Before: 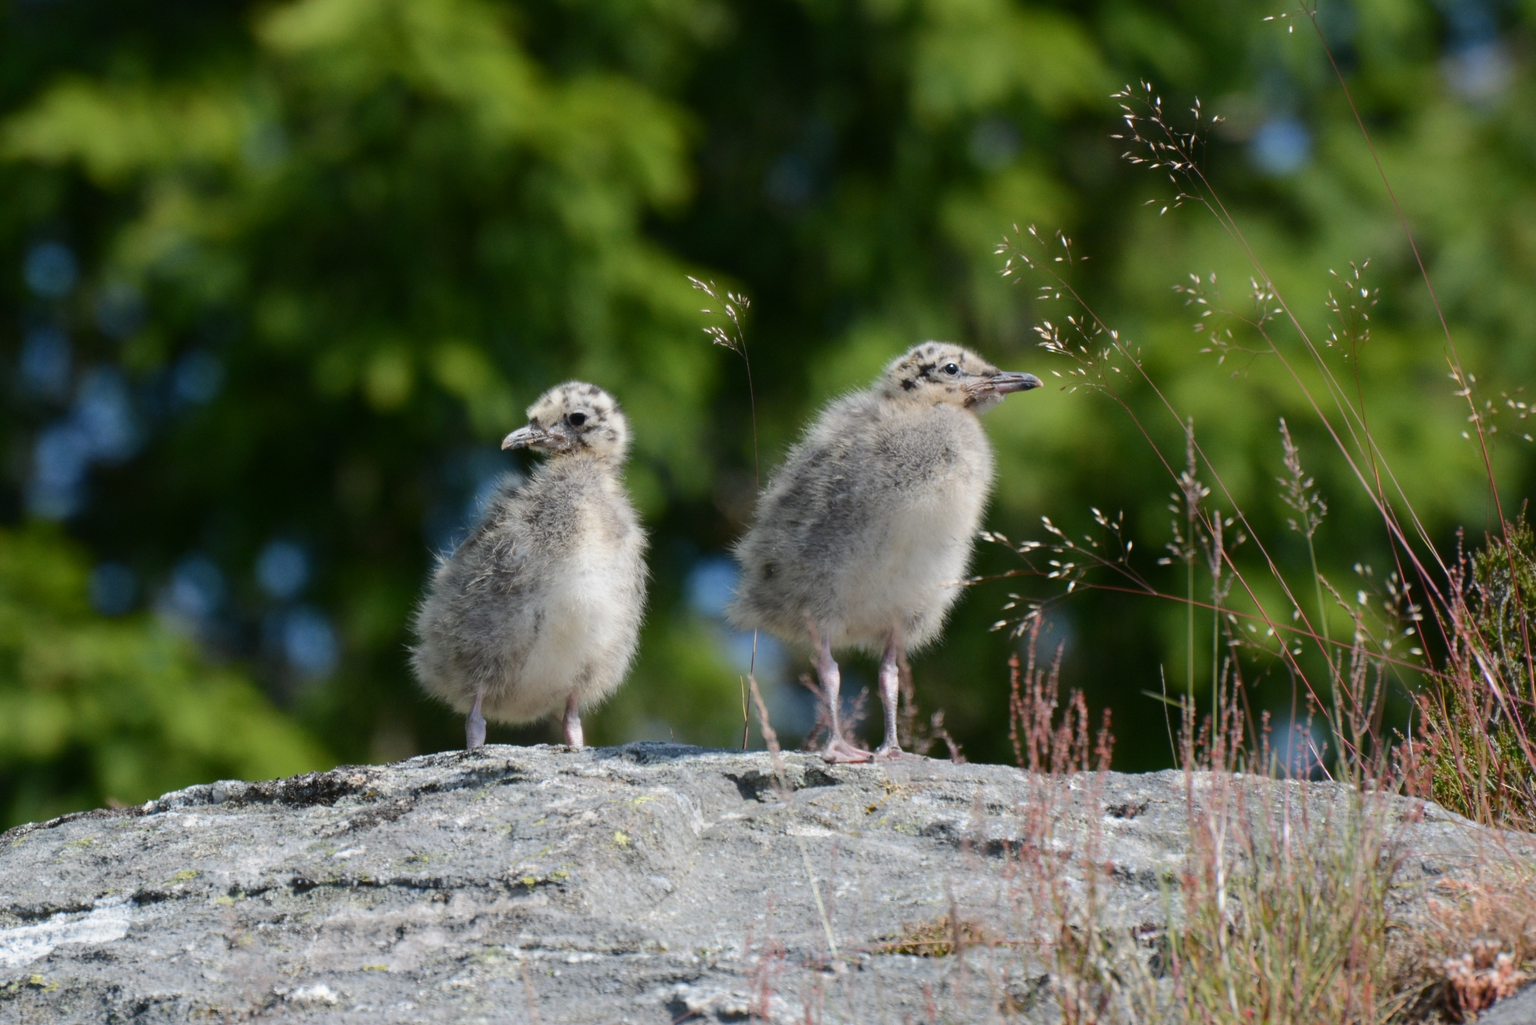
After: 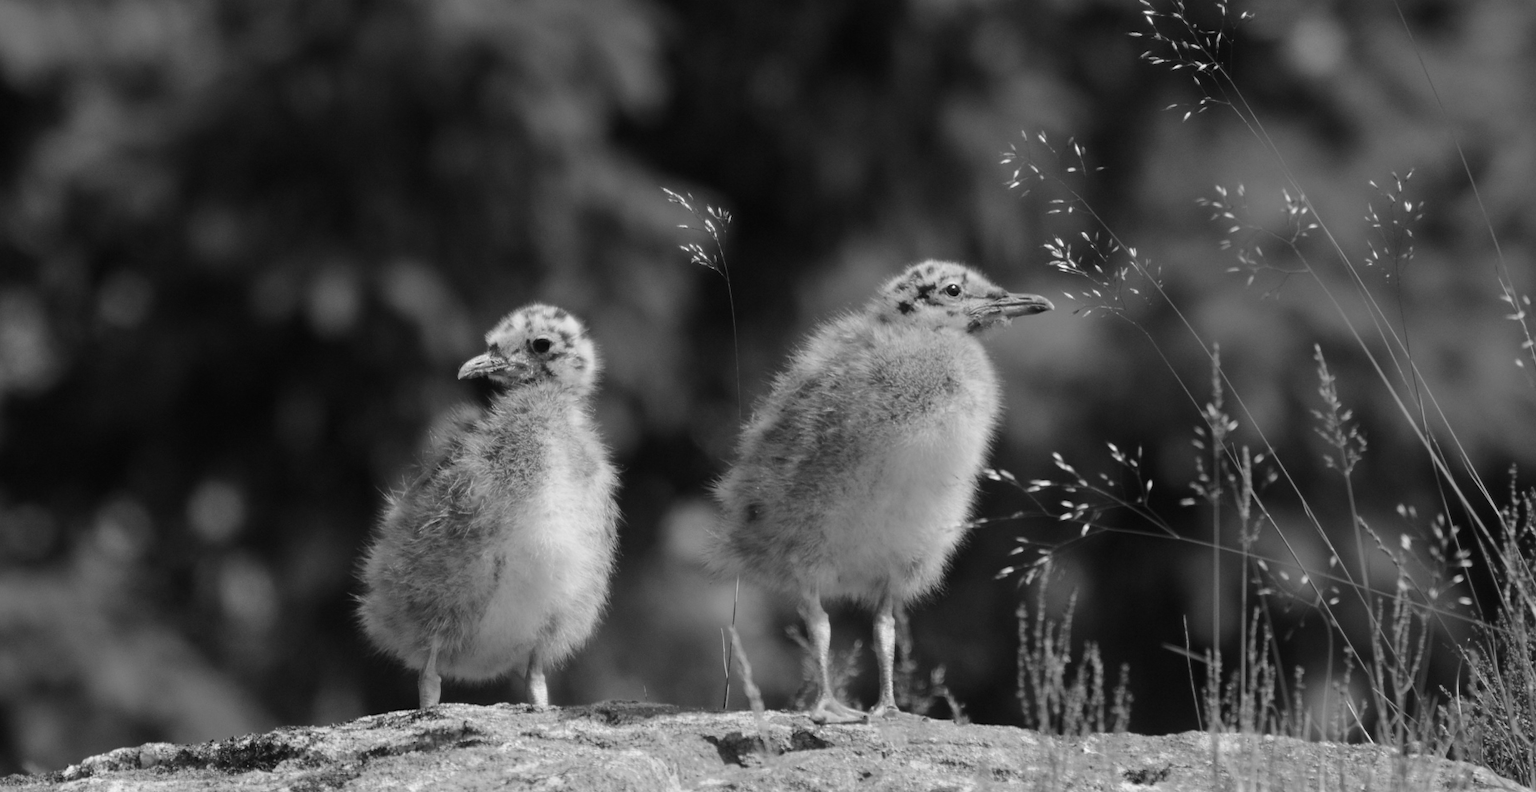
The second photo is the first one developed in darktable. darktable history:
color calibration: output gray [0.28, 0.41, 0.31, 0], gray › normalize channels true, illuminant same as pipeline (D50), adaptation XYZ, x 0.346, y 0.359, gamut compression 0
crop: left 5.596%, top 10.314%, right 3.534%, bottom 19.395%
